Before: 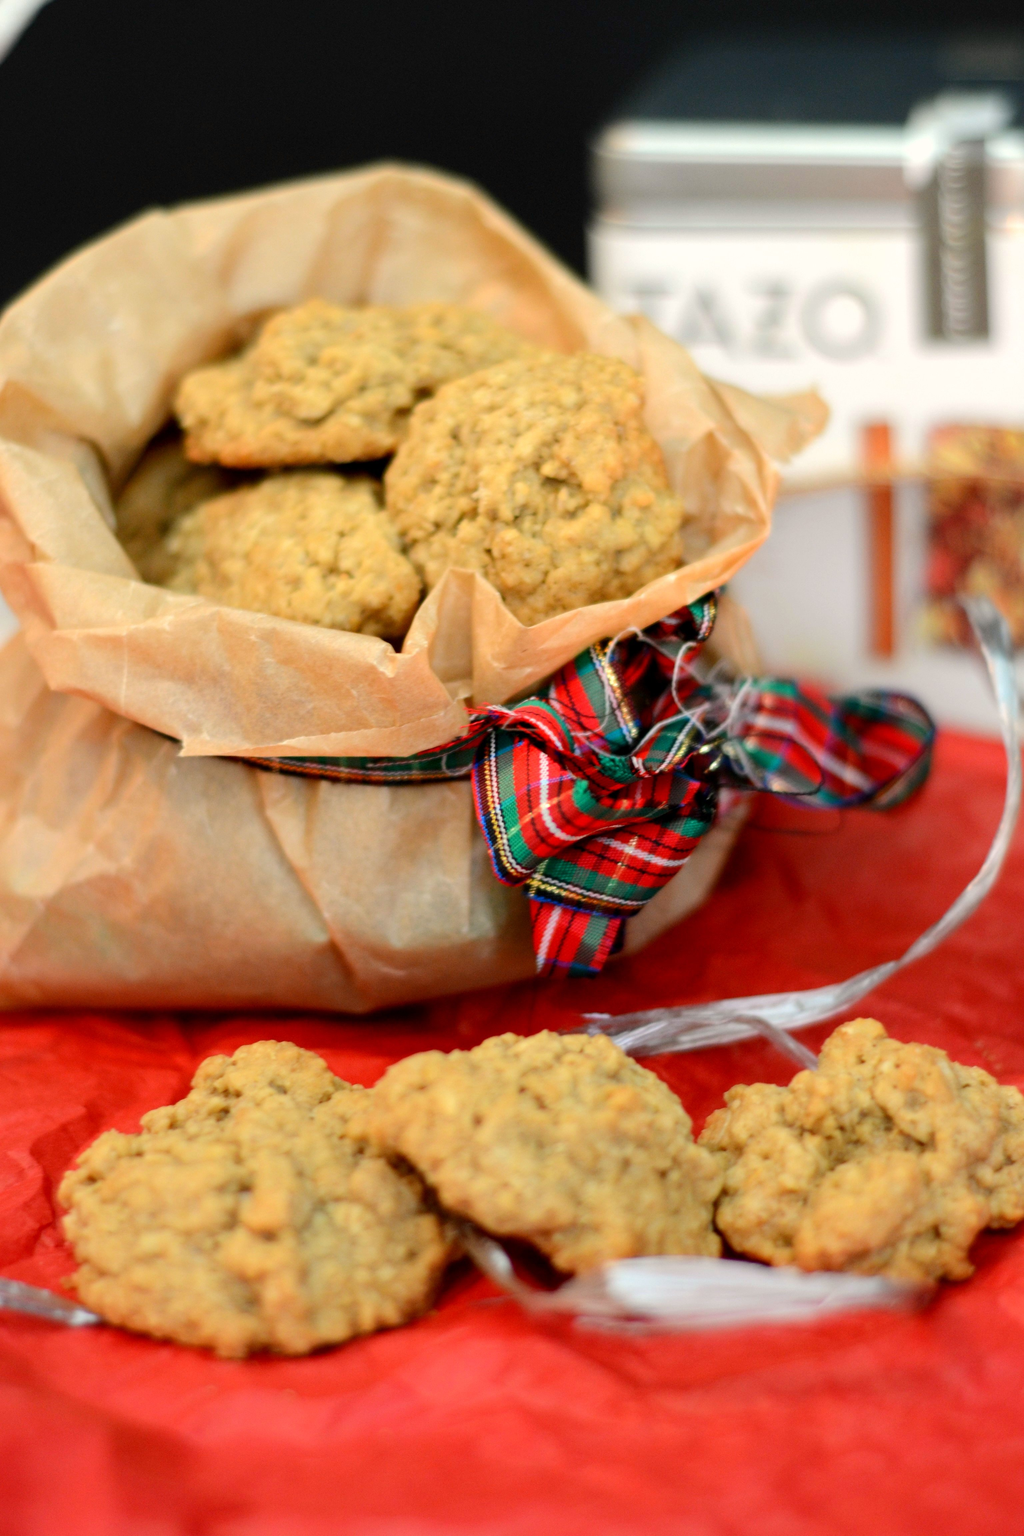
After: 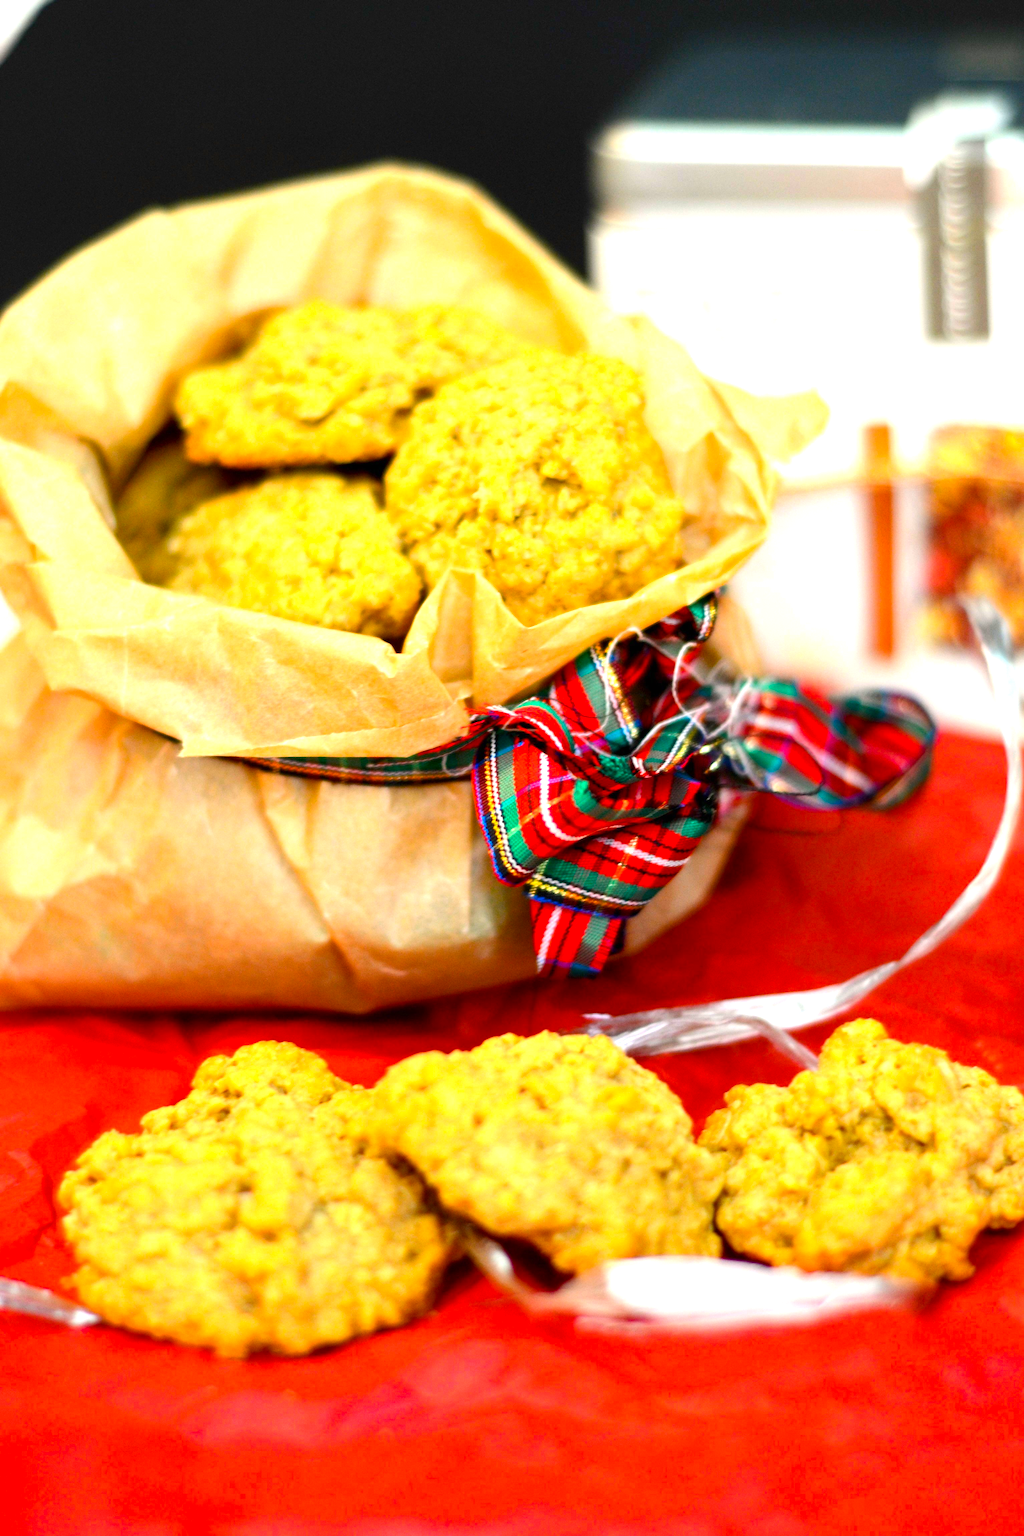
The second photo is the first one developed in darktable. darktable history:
color balance rgb: perceptual saturation grading › global saturation 25%, global vibrance 20%
base curve: curves: ch0 [(0, 0) (0.303, 0.277) (1, 1)]
exposure: black level correction 0, exposure 1 EV, compensate exposure bias true, compensate highlight preservation false
